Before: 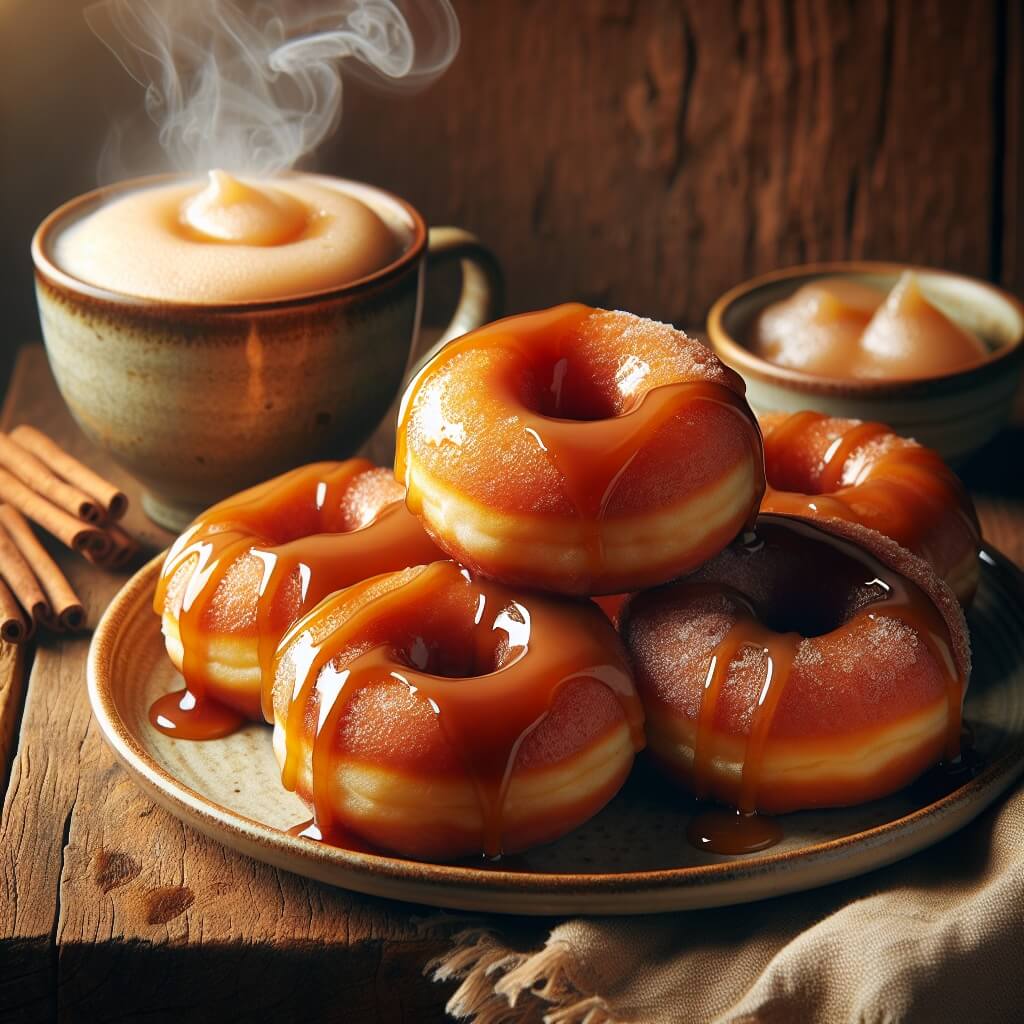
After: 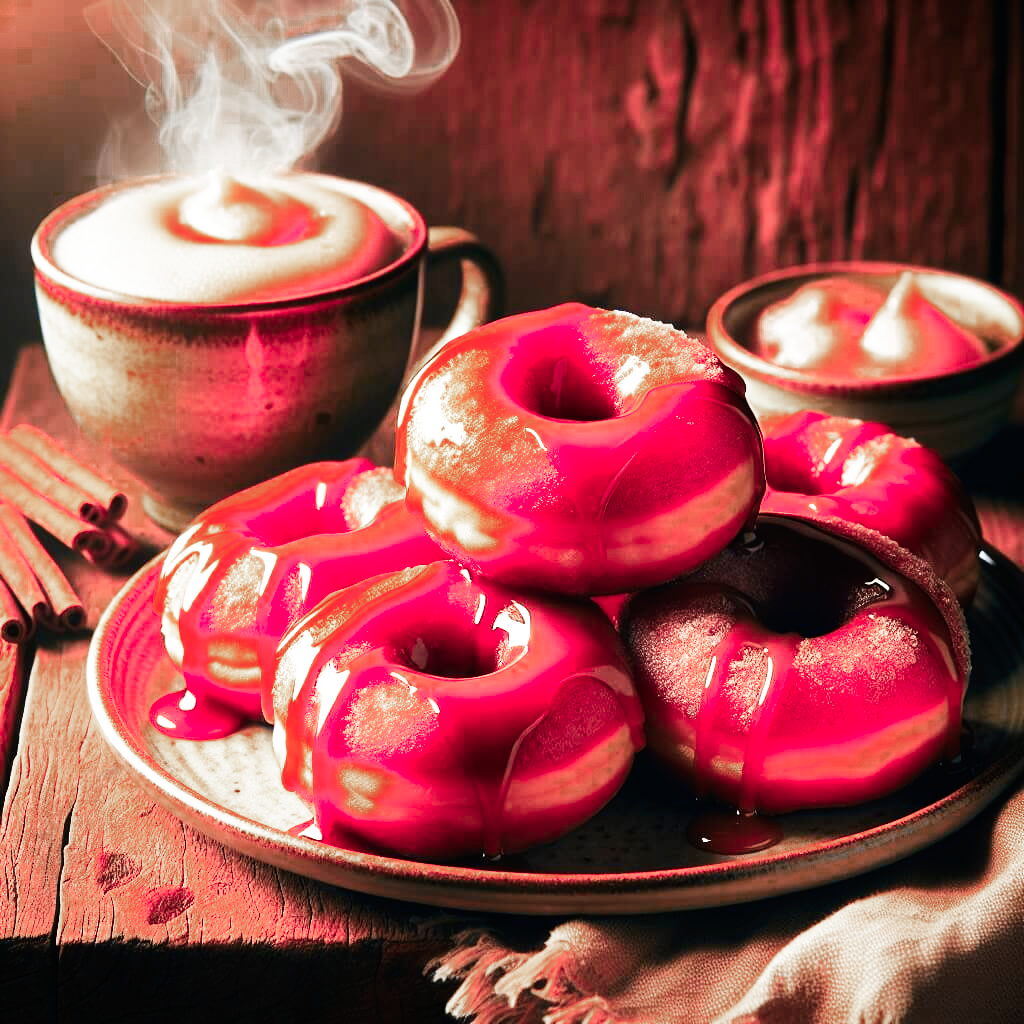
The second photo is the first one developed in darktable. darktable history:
base curve: curves: ch0 [(0, 0) (0.007, 0.004) (0.027, 0.03) (0.046, 0.07) (0.207, 0.54) (0.442, 0.872) (0.673, 0.972) (1, 1)], preserve colors none
color zones: curves: ch0 [(0.006, 0.385) (0.143, 0.563) (0.243, 0.321) (0.352, 0.464) (0.516, 0.456) (0.625, 0.5) (0.75, 0.5) (0.875, 0.5)]; ch1 [(0, 0.5) (0.134, 0.504) (0.246, 0.463) (0.421, 0.515) (0.5, 0.56) (0.625, 0.5) (0.75, 0.5) (0.875, 0.5)]; ch2 [(0, 0.5) (0.131, 0.426) (0.307, 0.289) (0.38, 0.188) (0.513, 0.216) (0.625, 0.548) (0.75, 0.468) (0.838, 0.396) (0.971, 0.311)]
